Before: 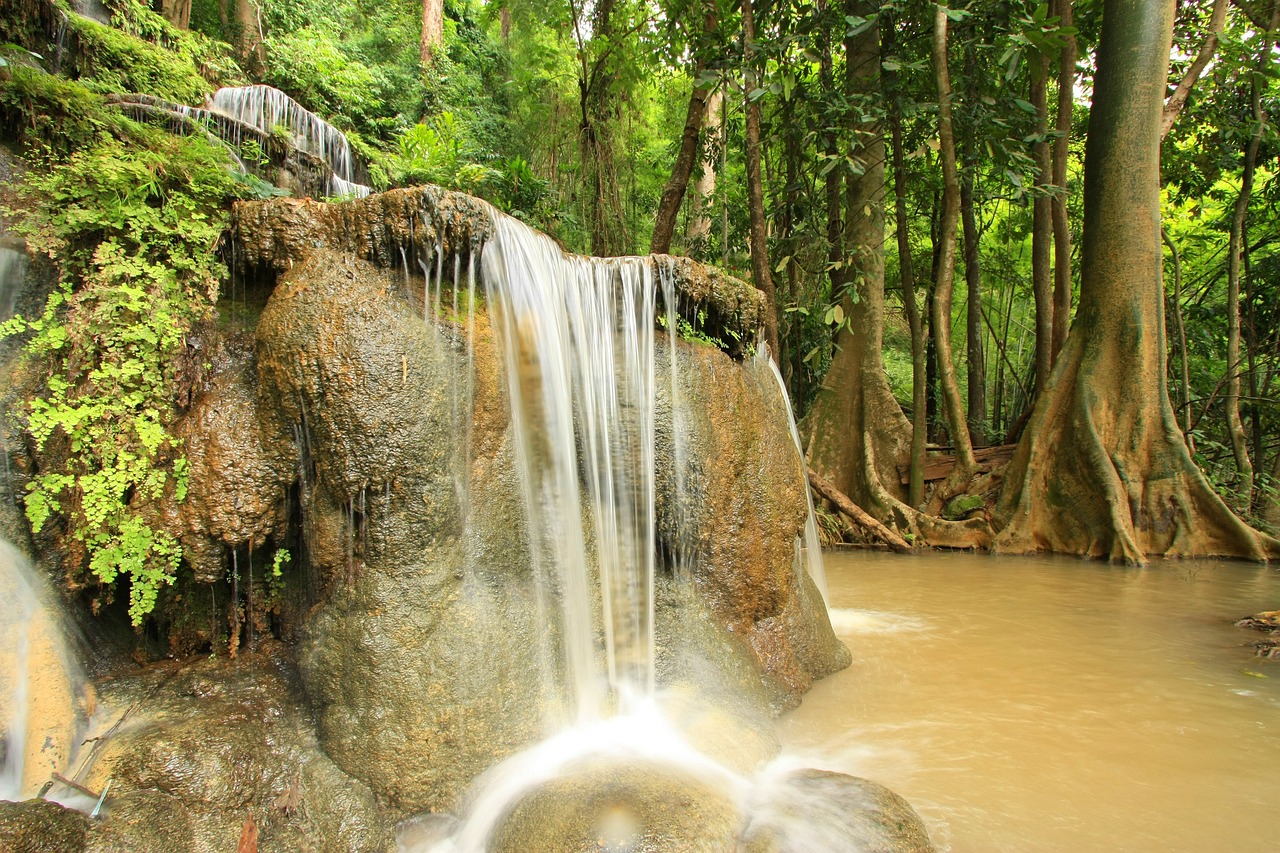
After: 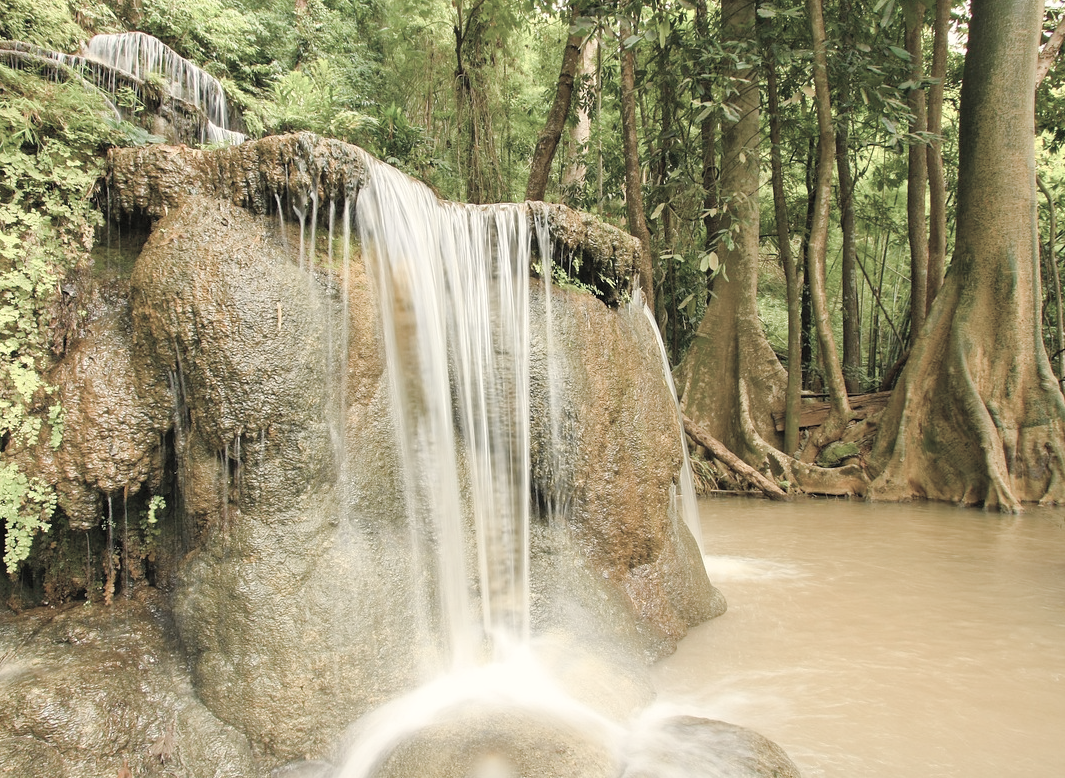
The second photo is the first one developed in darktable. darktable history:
crop: left 9.821%, top 6.319%, right 6.914%, bottom 2.433%
contrast brightness saturation: brightness 0.183, saturation -0.51
color balance rgb: highlights gain › chroma 3.097%, highlights gain › hue 77.92°, perceptual saturation grading › global saturation 0.52%, perceptual saturation grading › highlights -17.609%, perceptual saturation grading › mid-tones 32.913%, perceptual saturation grading › shadows 50.5%
